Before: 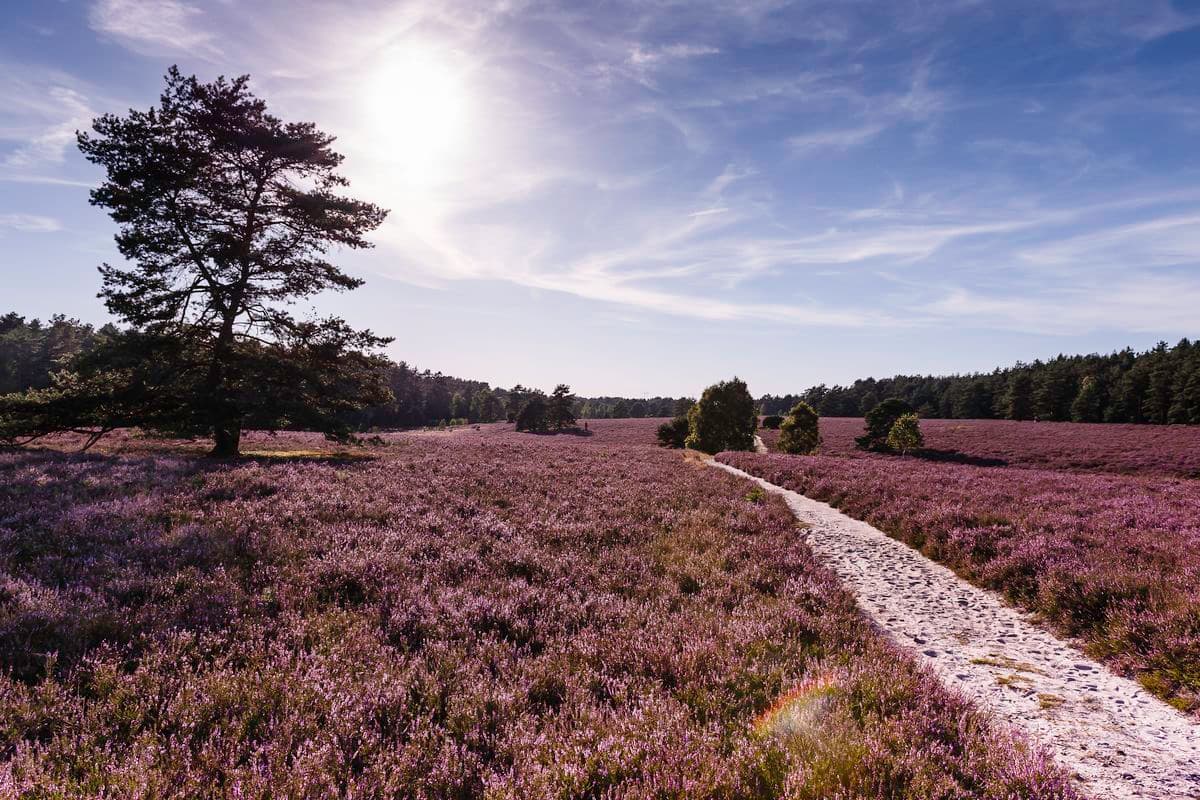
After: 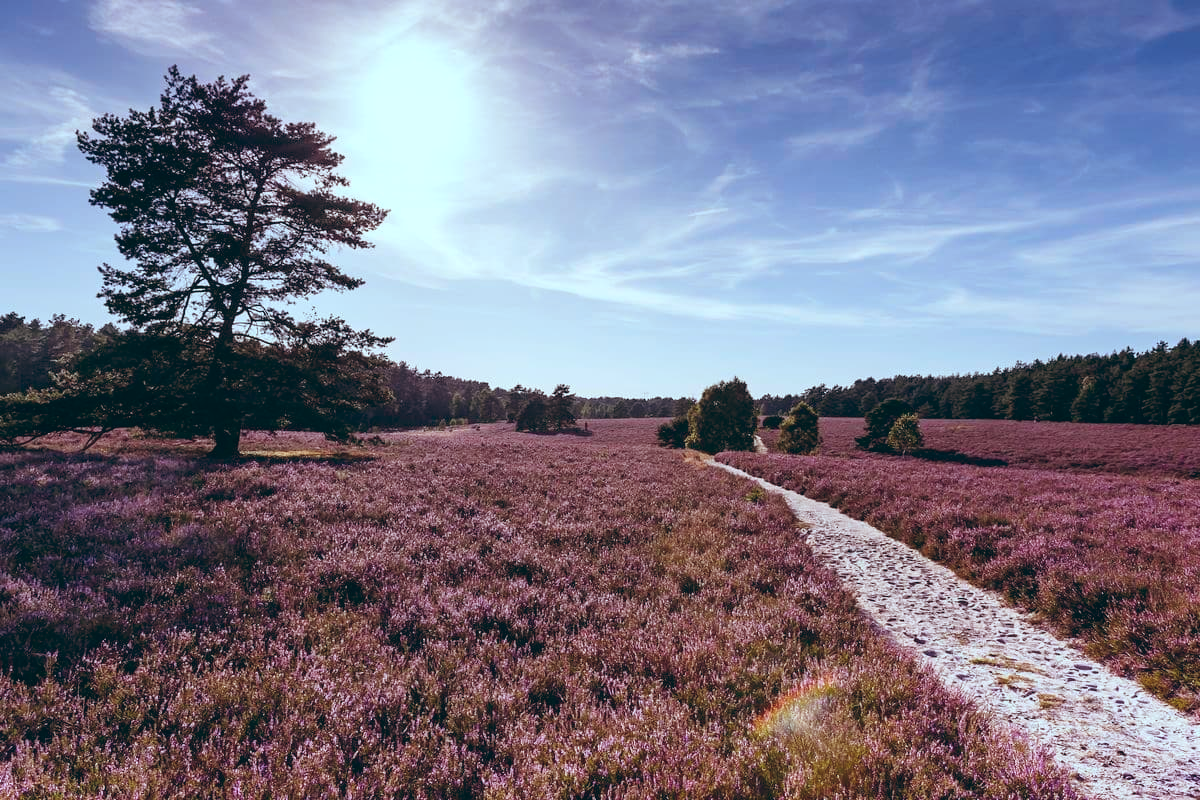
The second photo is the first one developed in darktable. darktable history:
color balance: lift [1.003, 0.993, 1.001, 1.007], gamma [1.018, 1.072, 0.959, 0.928], gain [0.974, 0.873, 1.031, 1.127]
levels: levels [0, 0.492, 0.984]
